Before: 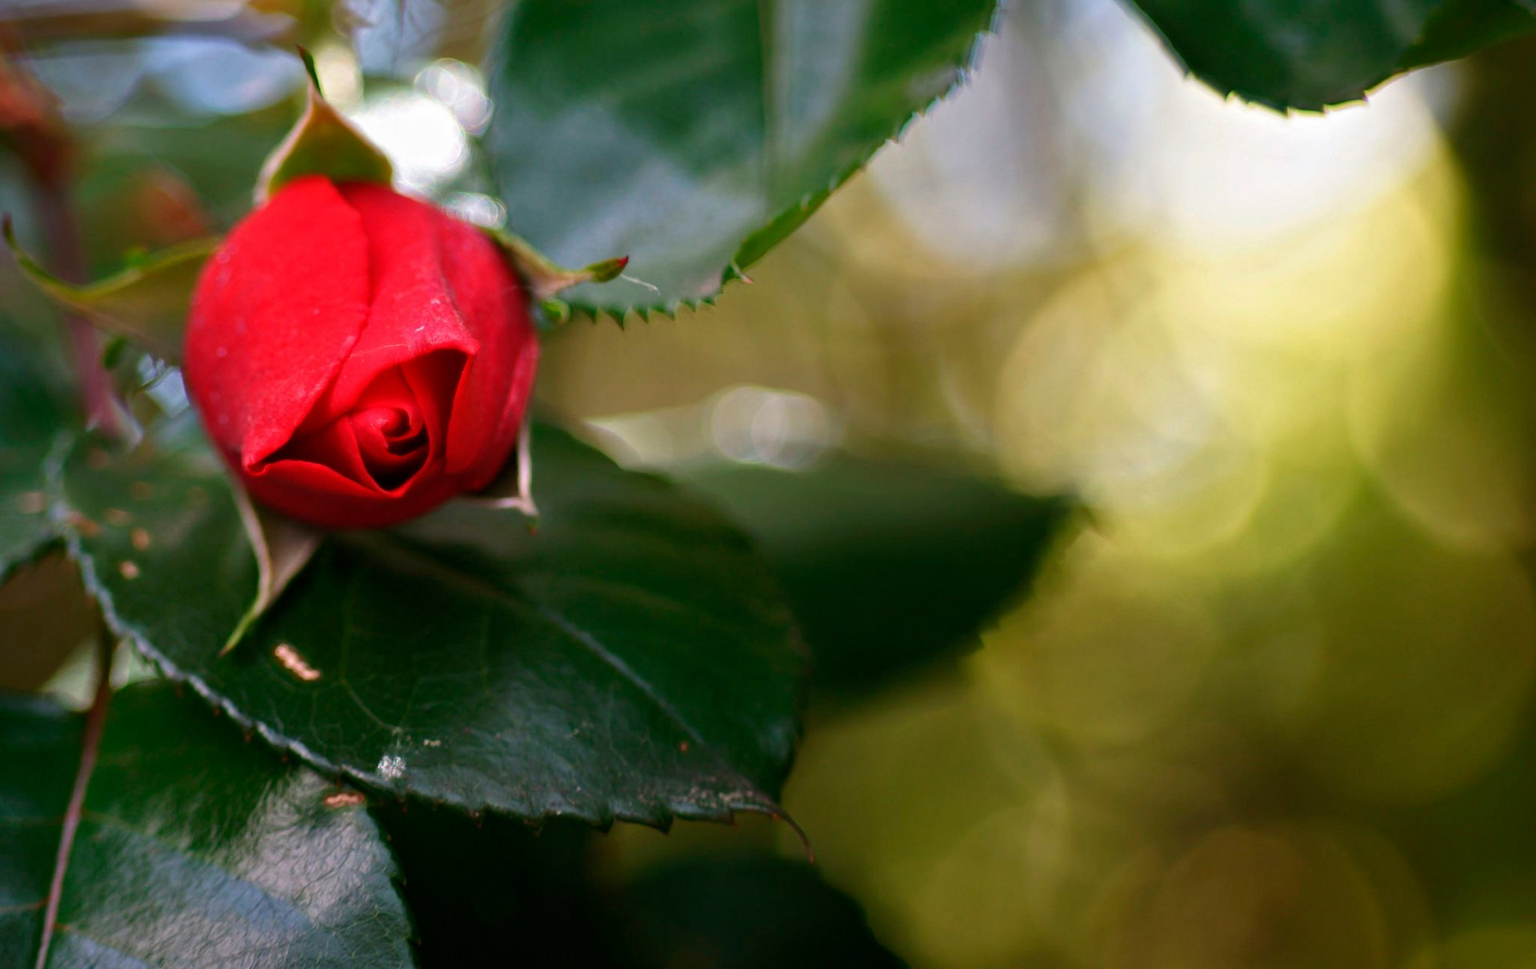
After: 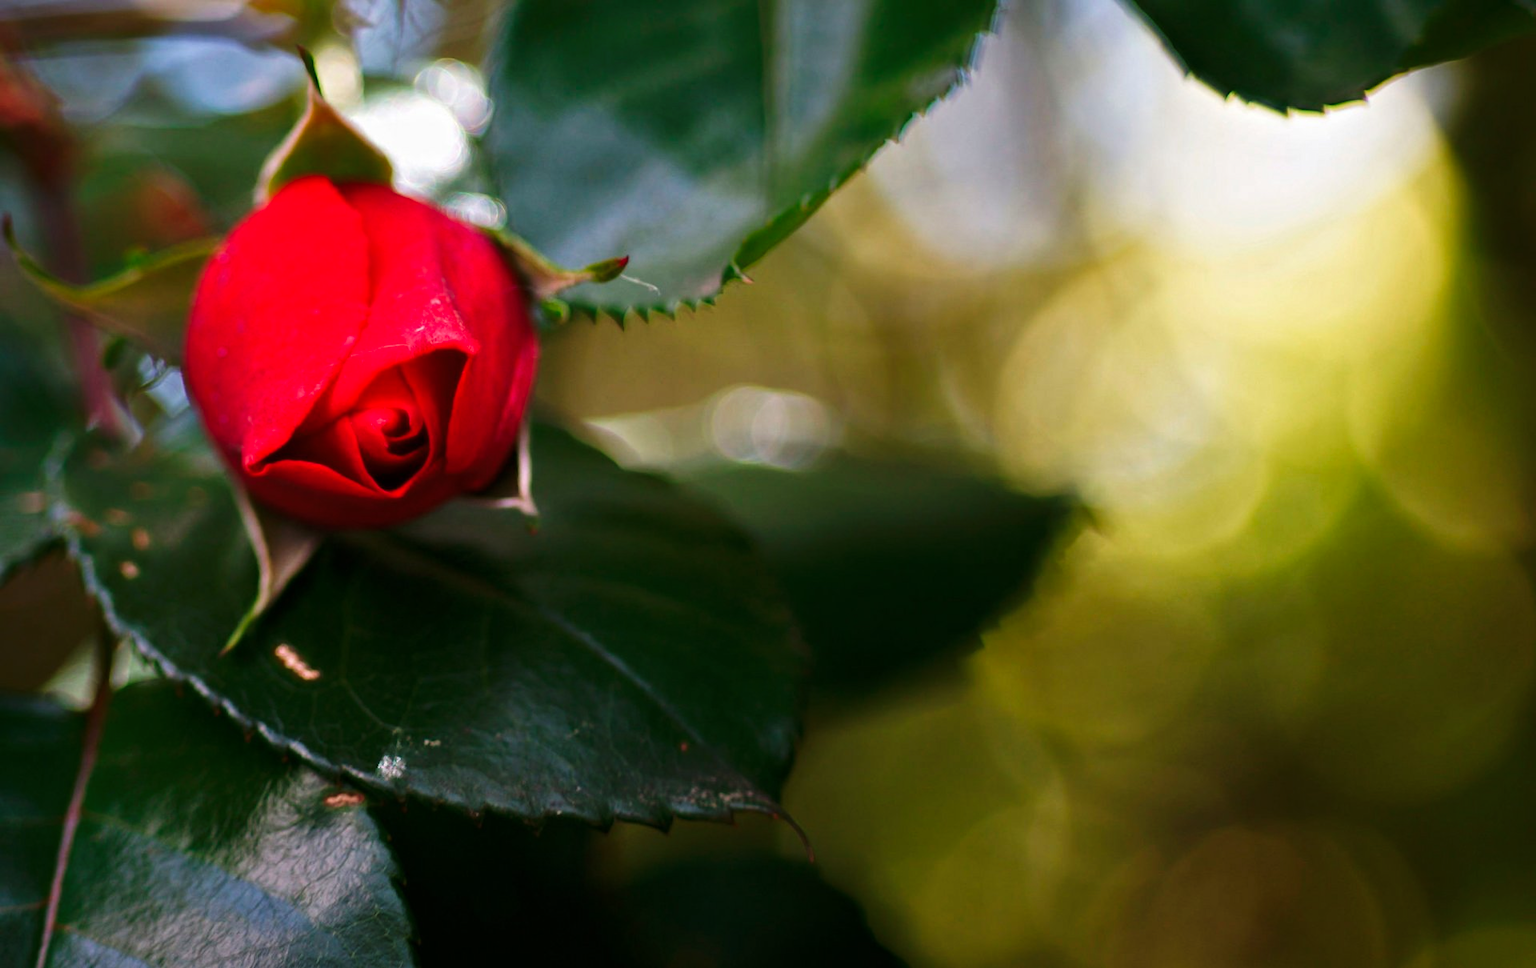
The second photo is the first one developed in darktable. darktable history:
tone curve: curves: ch0 [(0, 0) (0.227, 0.17) (0.766, 0.774) (1, 1)]; ch1 [(0, 0) (0.114, 0.127) (0.437, 0.452) (0.498, 0.495) (0.579, 0.576) (1, 1)]; ch2 [(0, 0) (0.233, 0.259) (0.493, 0.492) (0.568, 0.579) (1, 1)], preserve colors none
